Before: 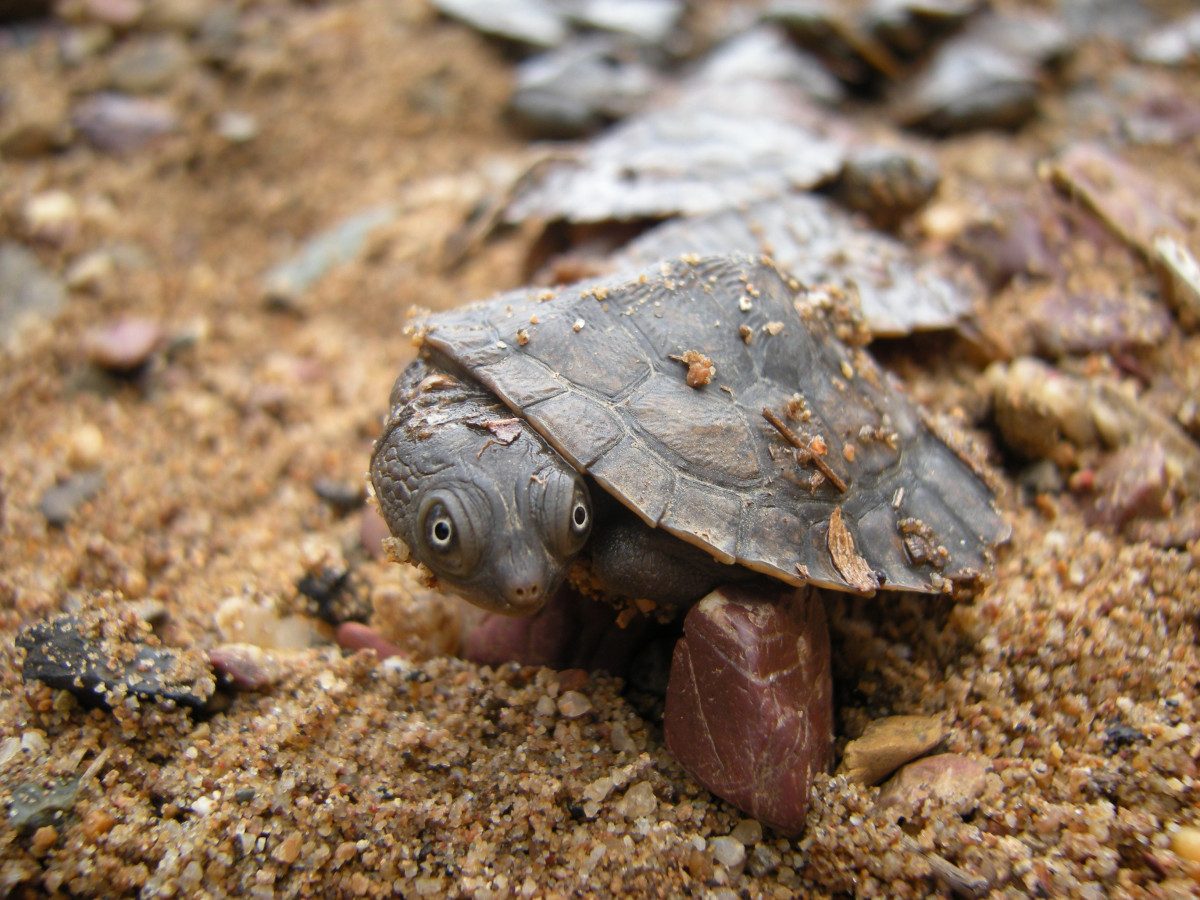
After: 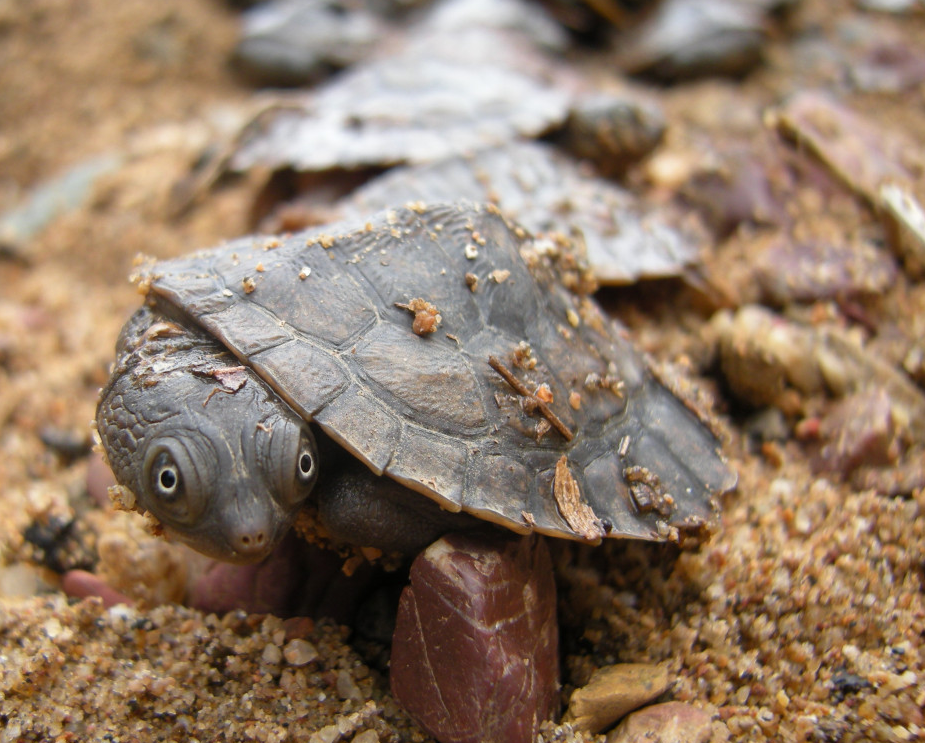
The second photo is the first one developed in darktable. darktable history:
crop: left 22.836%, top 5.833%, bottom 11.539%
